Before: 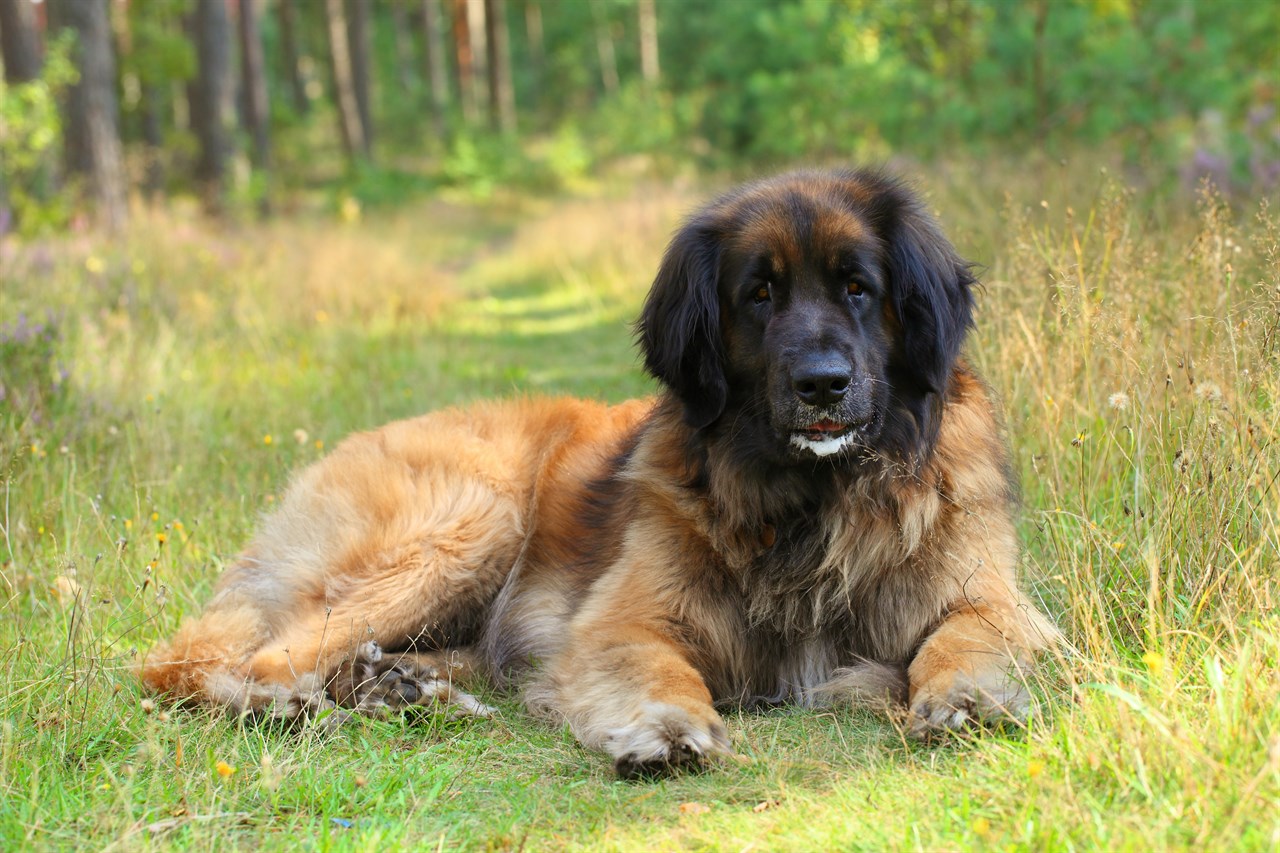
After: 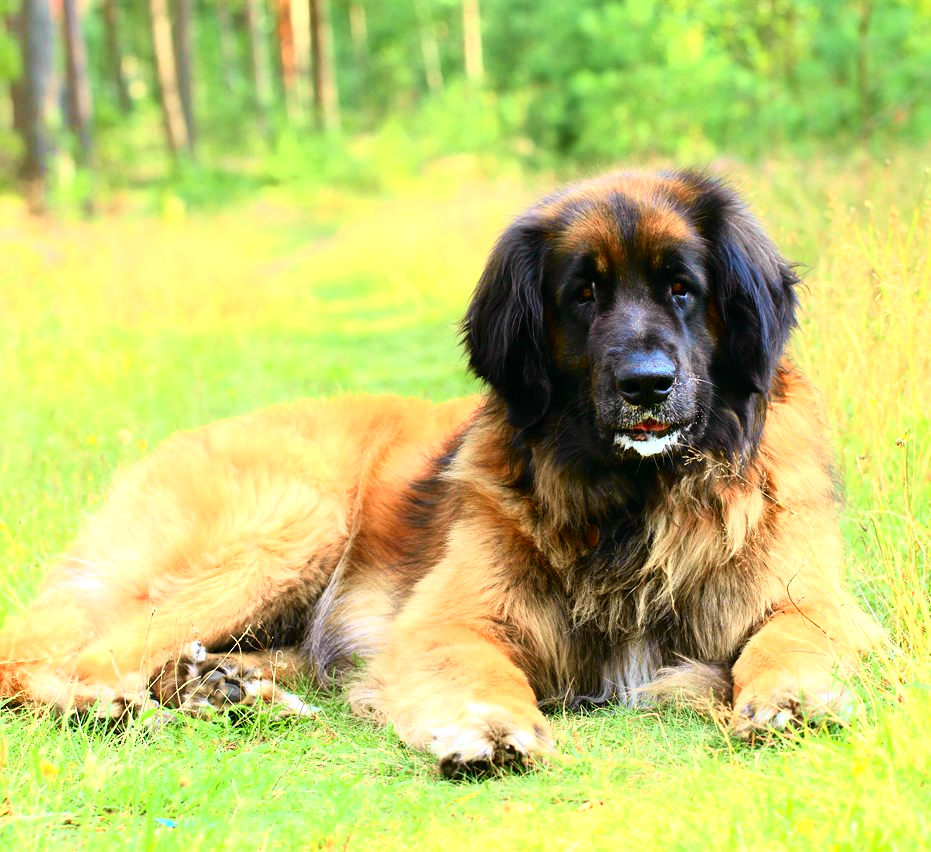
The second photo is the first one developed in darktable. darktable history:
crop: left 13.791%, right 13.463%
tone equalizer: -8 EV -0.767 EV, -7 EV -0.733 EV, -6 EV -0.629 EV, -5 EV -0.383 EV, -3 EV 0.382 EV, -2 EV 0.6 EV, -1 EV 0.698 EV, +0 EV 0.741 EV
exposure: exposure 0.266 EV, compensate highlight preservation false
tone curve: curves: ch0 [(0, 0.003) (0.044, 0.032) (0.12, 0.089) (0.19, 0.164) (0.269, 0.269) (0.473, 0.533) (0.595, 0.695) (0.718, 0.823) (0.855, 0.931) (1, 0.982)]; ch1 [(0, 0) (0.243, 0.245) (0.427, 0.387) (0.493, 0.481) (0.501, 0.5) (0.521, 0.528) (0.554, 0.586) (0.607, 0.655) (0.671, 0.735) (0.796, 0.85) (1, 1)]; ch2 [(0, 0) (0.249, 0.216) (0.357, 0.317) (0.448, 0.432) (0.478, 0.492) (0.498, 0.499) (0.517, 0.519) (0.537, 0.57) (0.569, 0.623) (0.61, 0.663) (0.706, 0.75) (0.808, 0.809) (0.991, 0.968)], color space Lab, independent channels, preserve colors none
